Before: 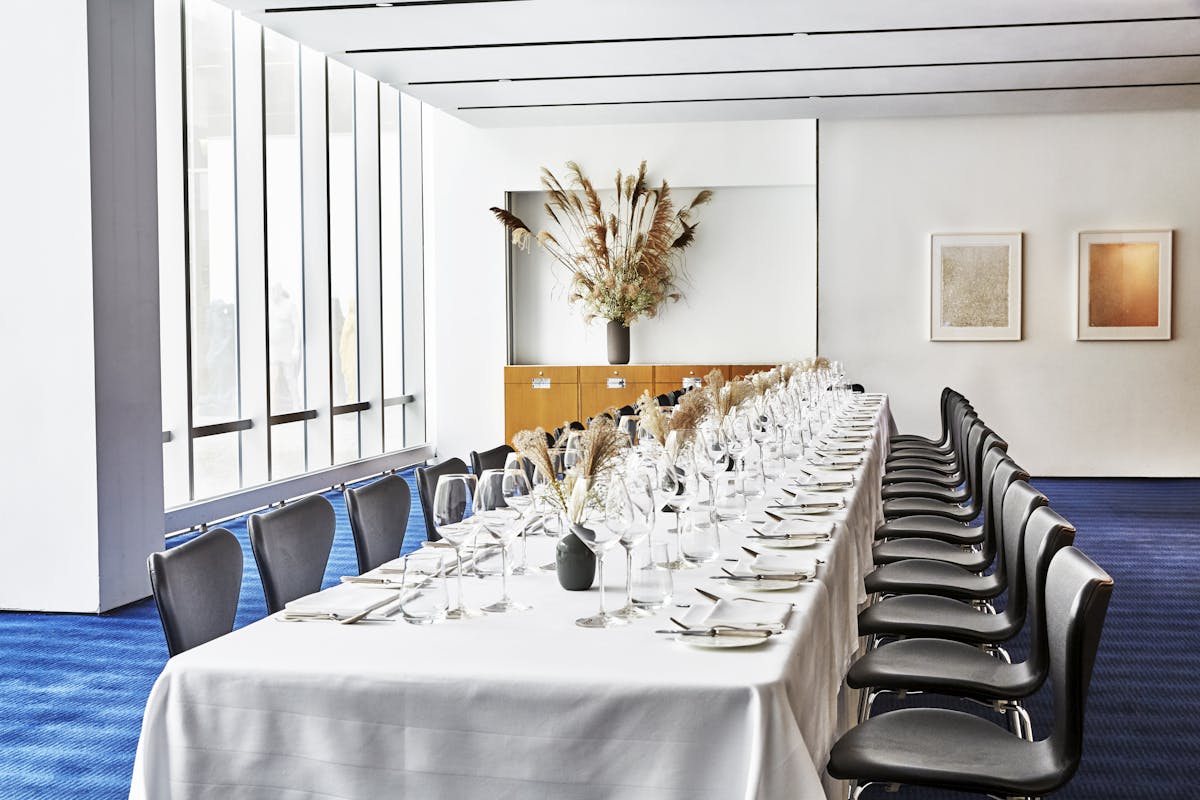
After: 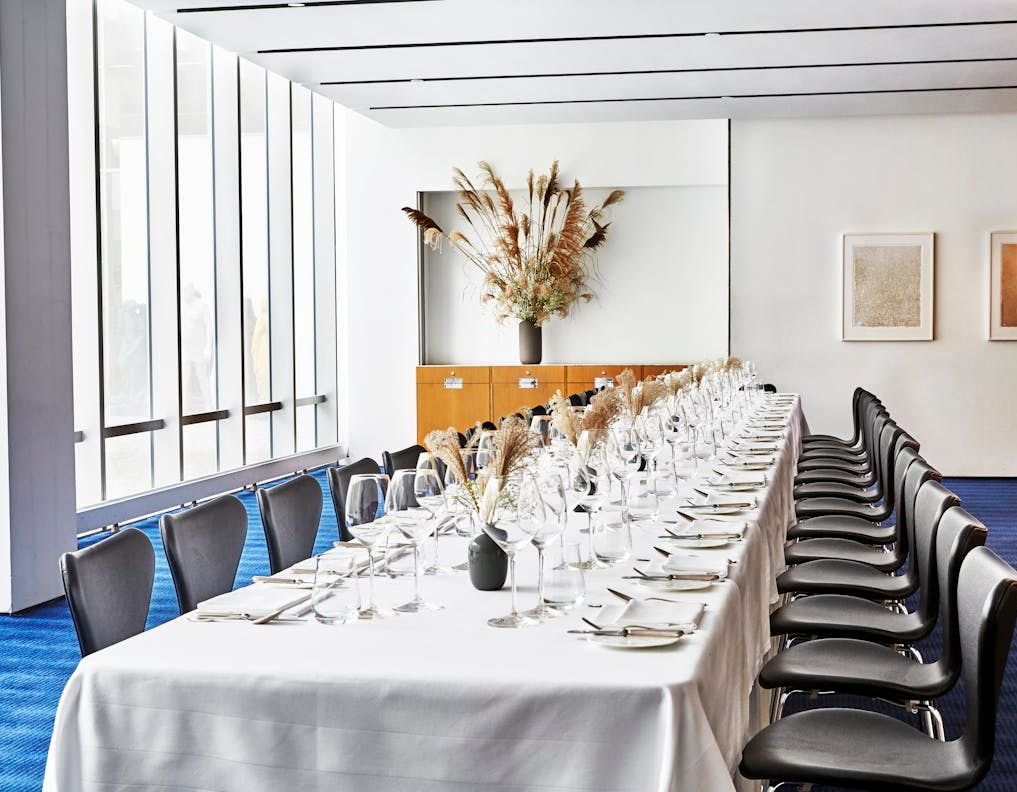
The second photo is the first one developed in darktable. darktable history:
crop: left 7.388%, right 7.833%
